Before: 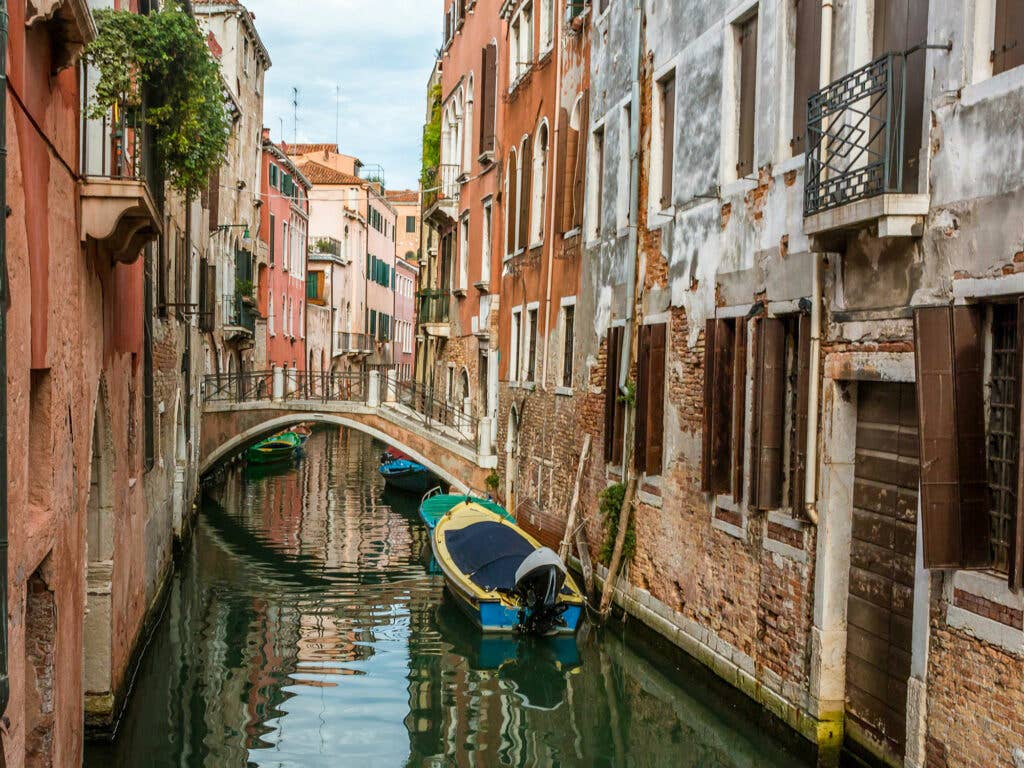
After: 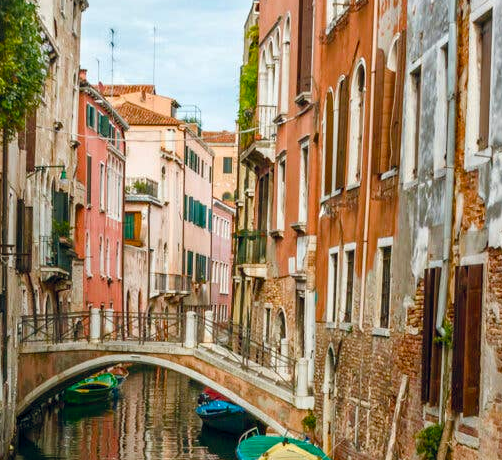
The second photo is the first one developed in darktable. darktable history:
color balance rgb: global offset › chroma 0.06%, global offset › hue 253.59°, perceptual saturation grading › global saturation 20%, perceptual saturation grading › highlights -24.985%, perceptual saturation grading › shadows 24.716%, global vibrance 20%
crop: left 17.888%, top 7.772%, right 33.011%, bottom 32.327%
